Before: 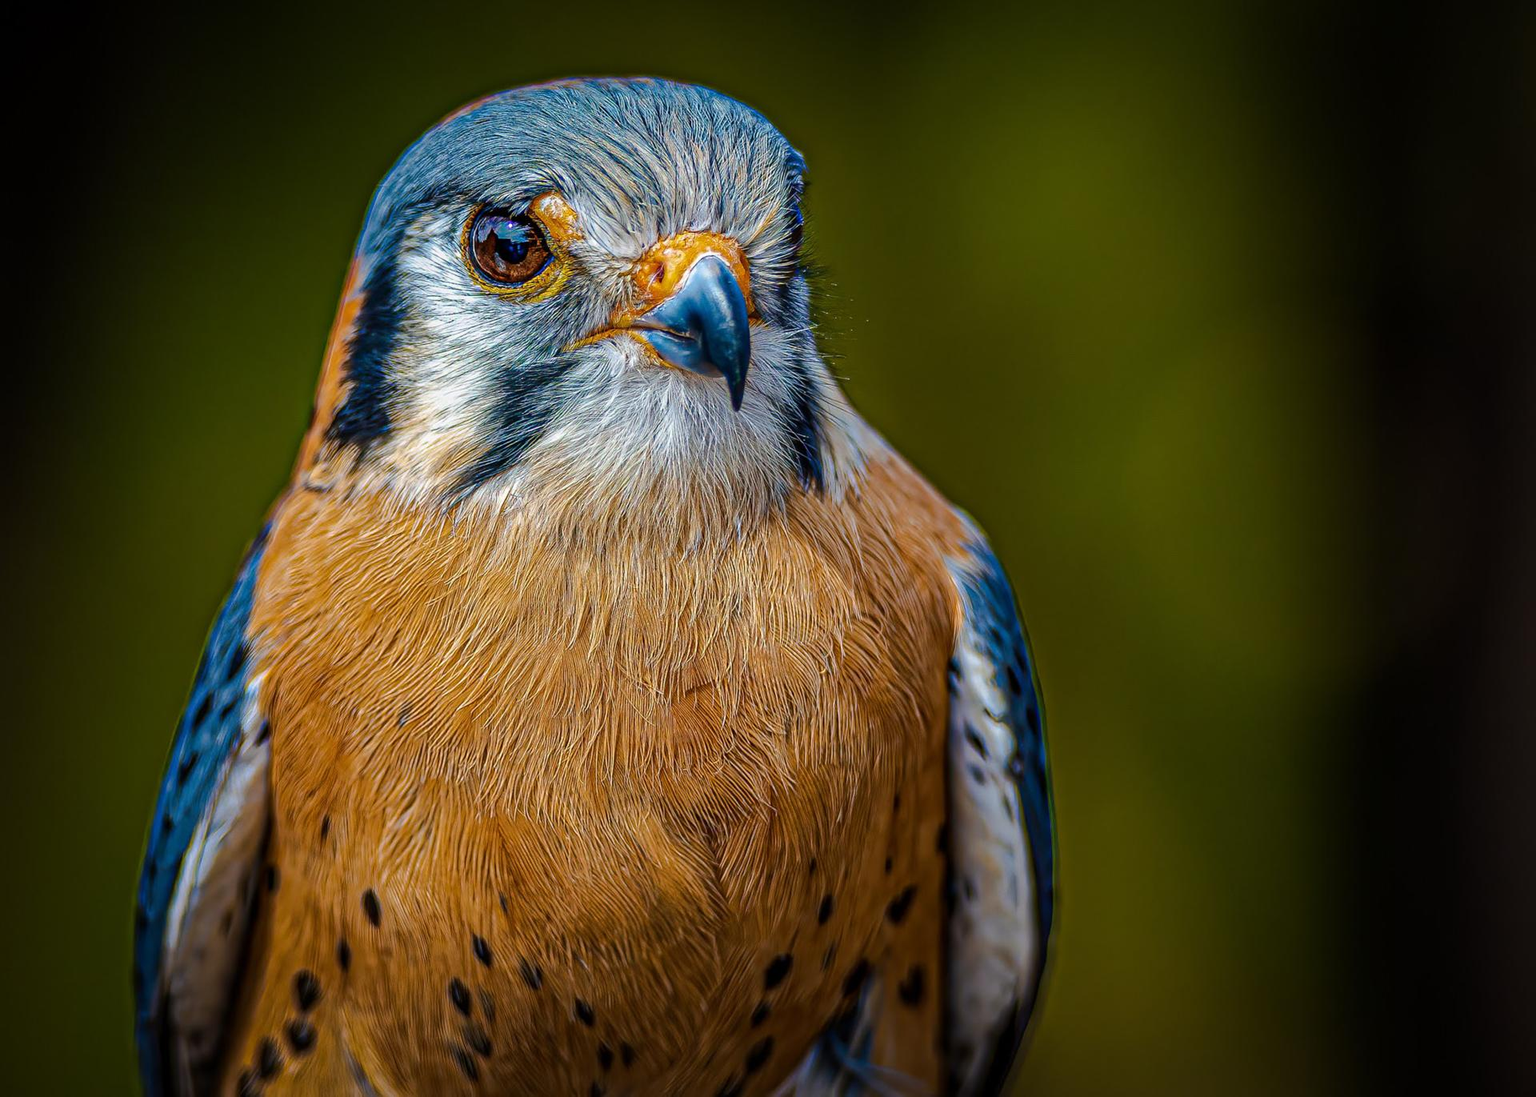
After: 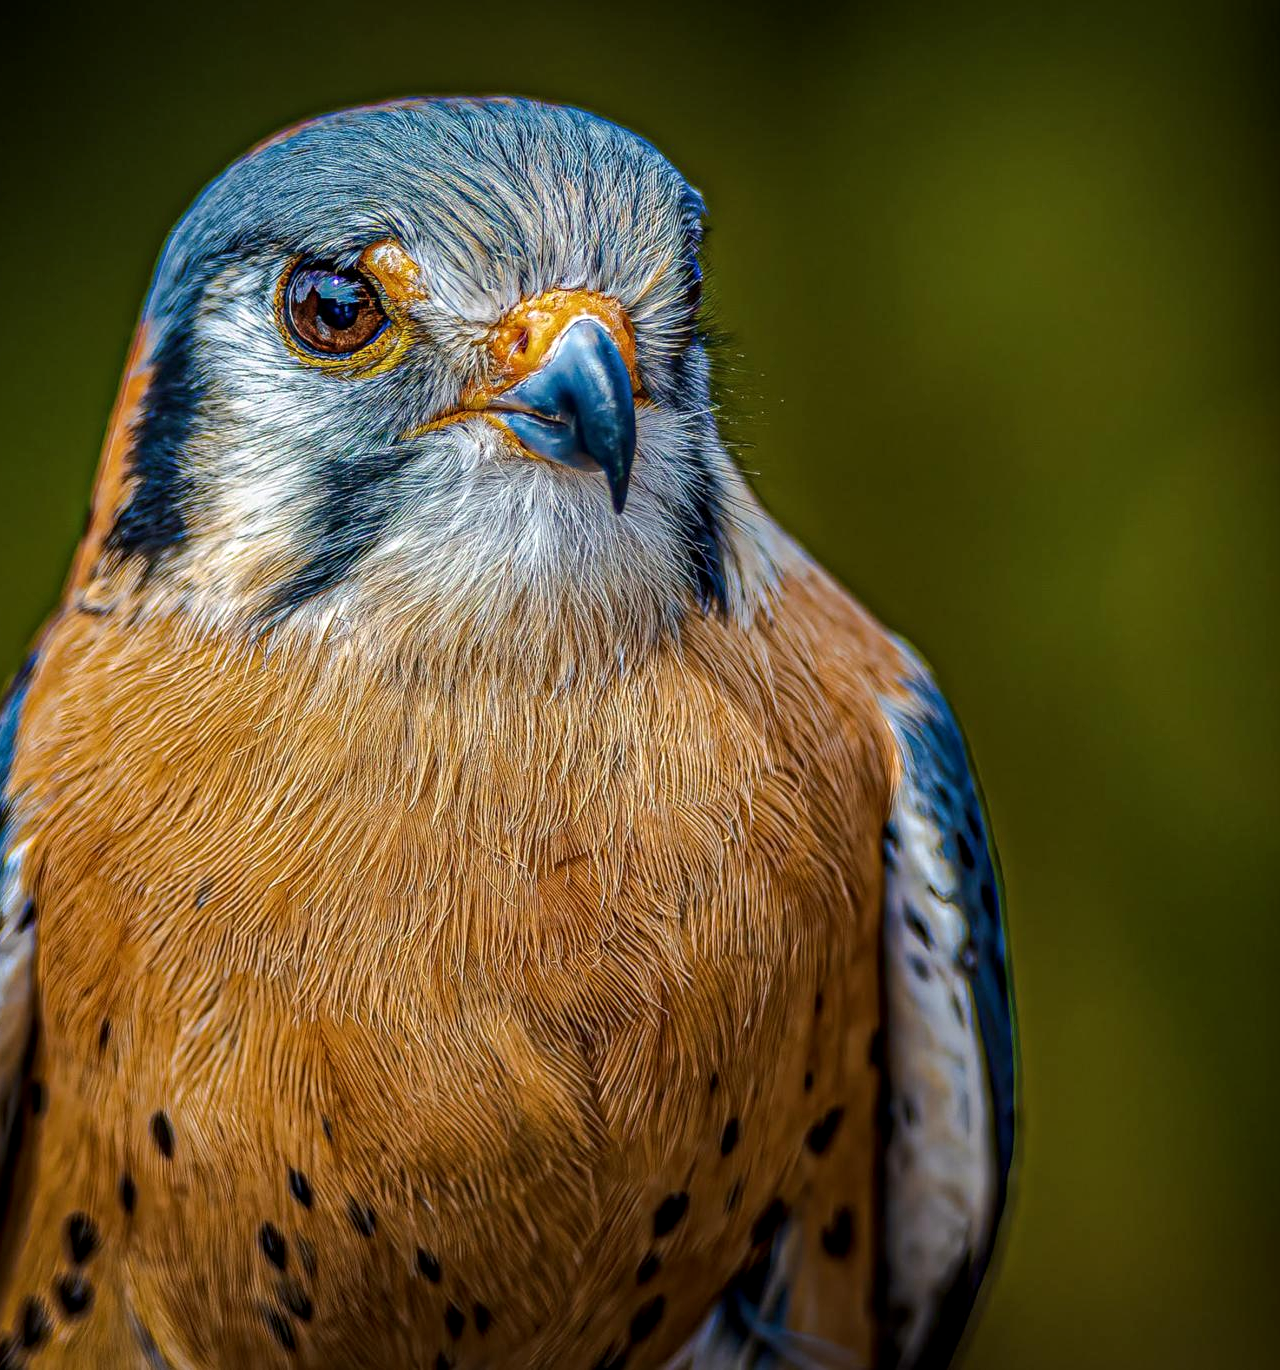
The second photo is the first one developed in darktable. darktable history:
crop and rotate: left 15.754%, right 17.579%
local contrast: on, module defaults
